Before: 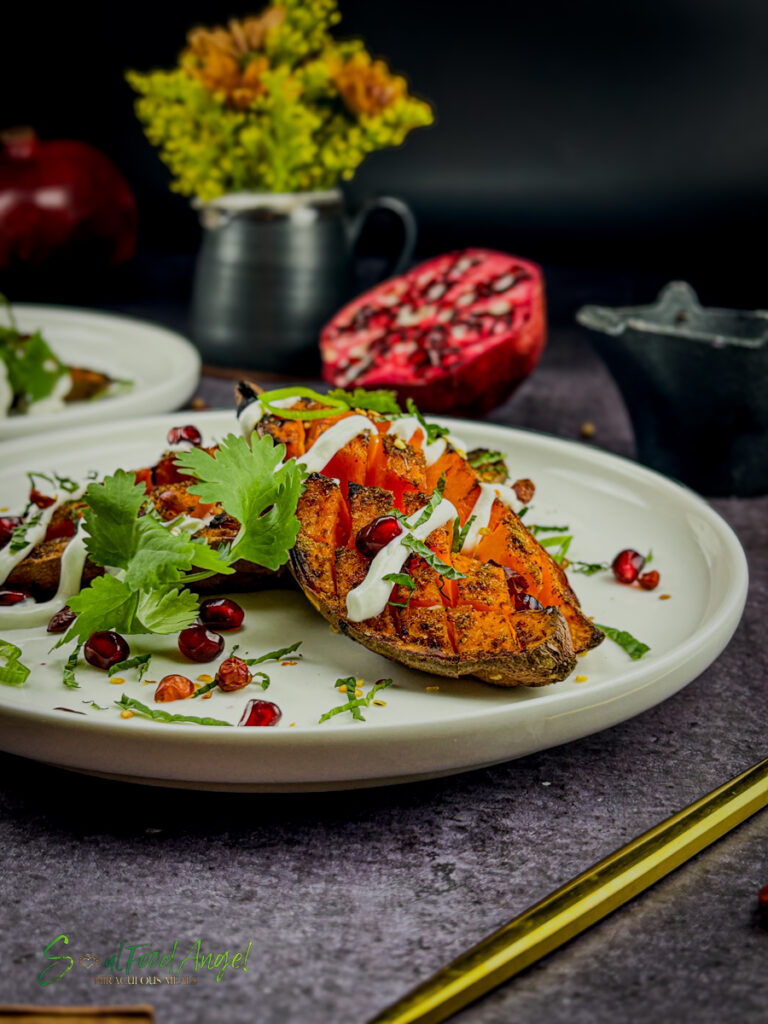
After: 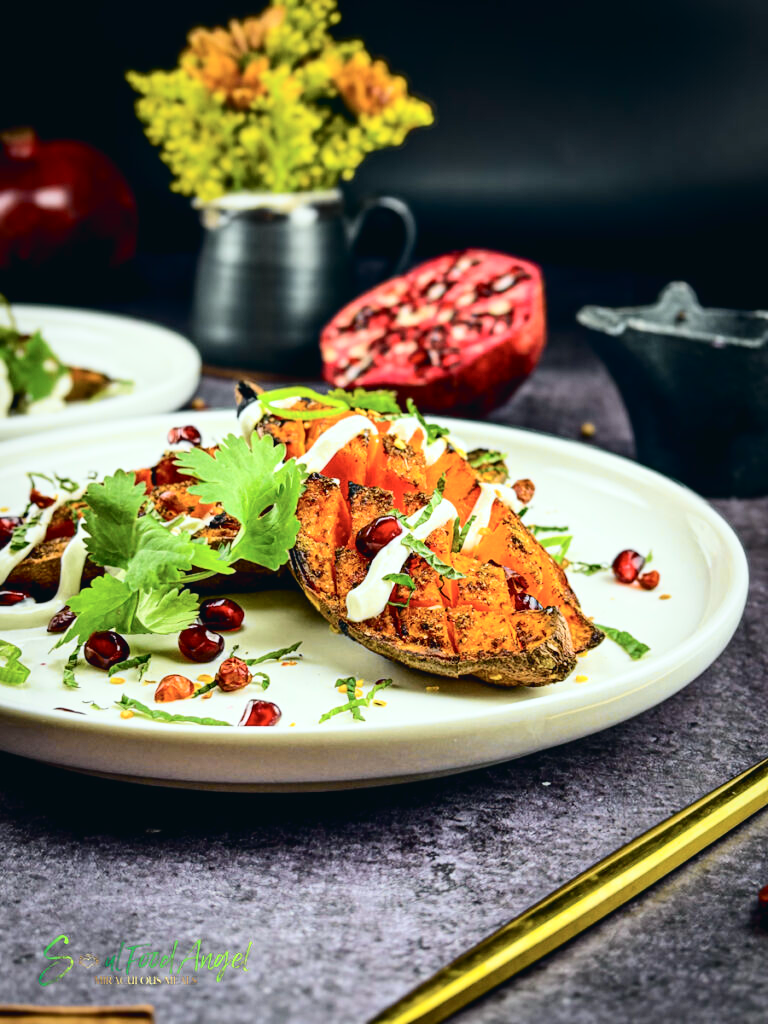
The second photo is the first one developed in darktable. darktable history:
tone curve: curves: ch0 [(0, 0.023) (0.087, 0.065) (0.184, 0.168) (0.45, 0.54) (0.57, 0.683) (0.722, 0.825) (0.877, 0.948) (1, 1)]; ch1 [(0, 0) (0.388, 0.369) (0.44, 0.44) (0.489, 0.481) (0.534, 0.528) (0.657, 0.655) (1, 1)]; ch2 [(0, 0) (0.353, 0.317) (0.408, 0.427) (0.472, 0.46) (0.5, 0.488) (0.537, 0.518) (0.576, 0.592) (0.625, 0.631) (1, 1)], color space Lab, independent channels, preserve colors none
exposure: black level correction 0, exposure 0.696 EV, compensate exposure bias true, compensate highlight preservation false
